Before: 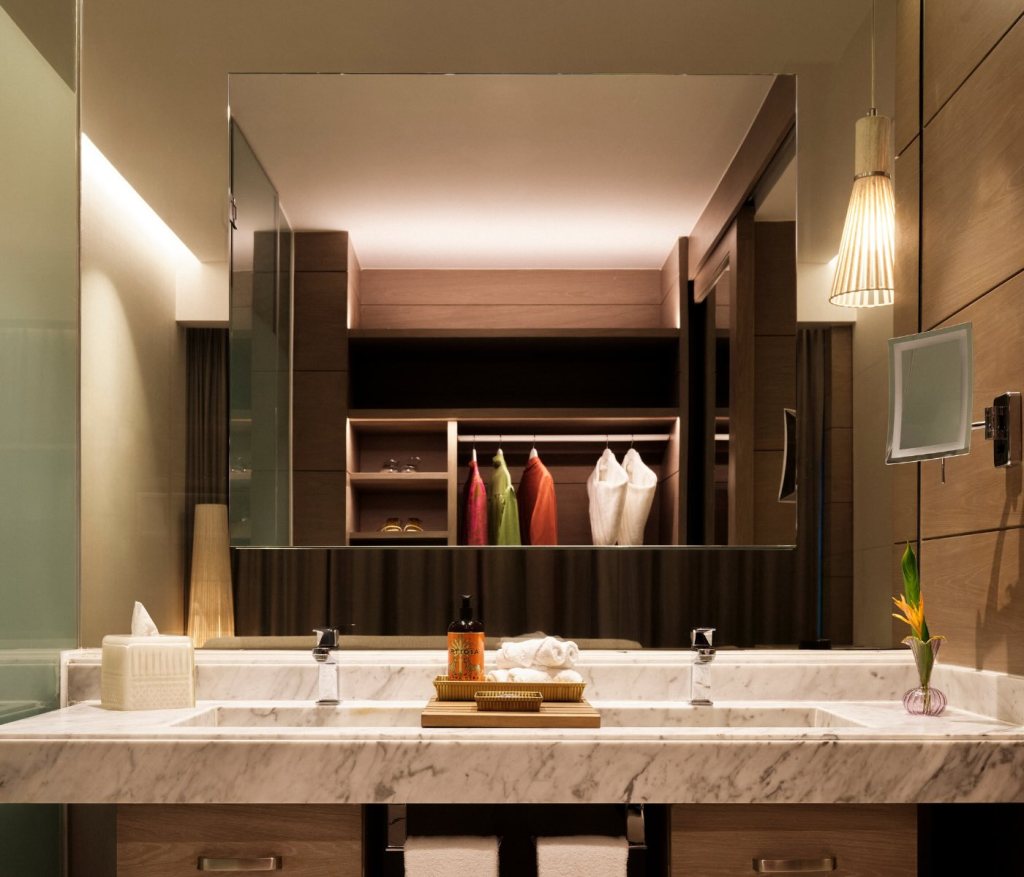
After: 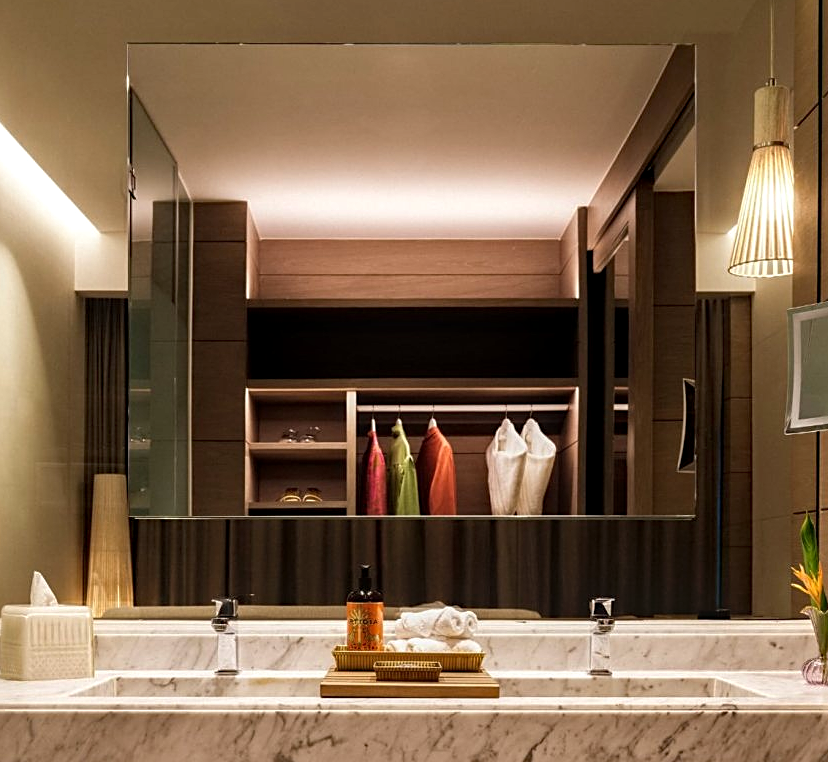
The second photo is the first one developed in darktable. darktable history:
crop: left 9.929%, top 3.475%, right 9.188%, bottom 9.529%
sharpen: on, module defaults
haze removal: compatibility mode true, adaptive false
local contrast: on, module defaults
